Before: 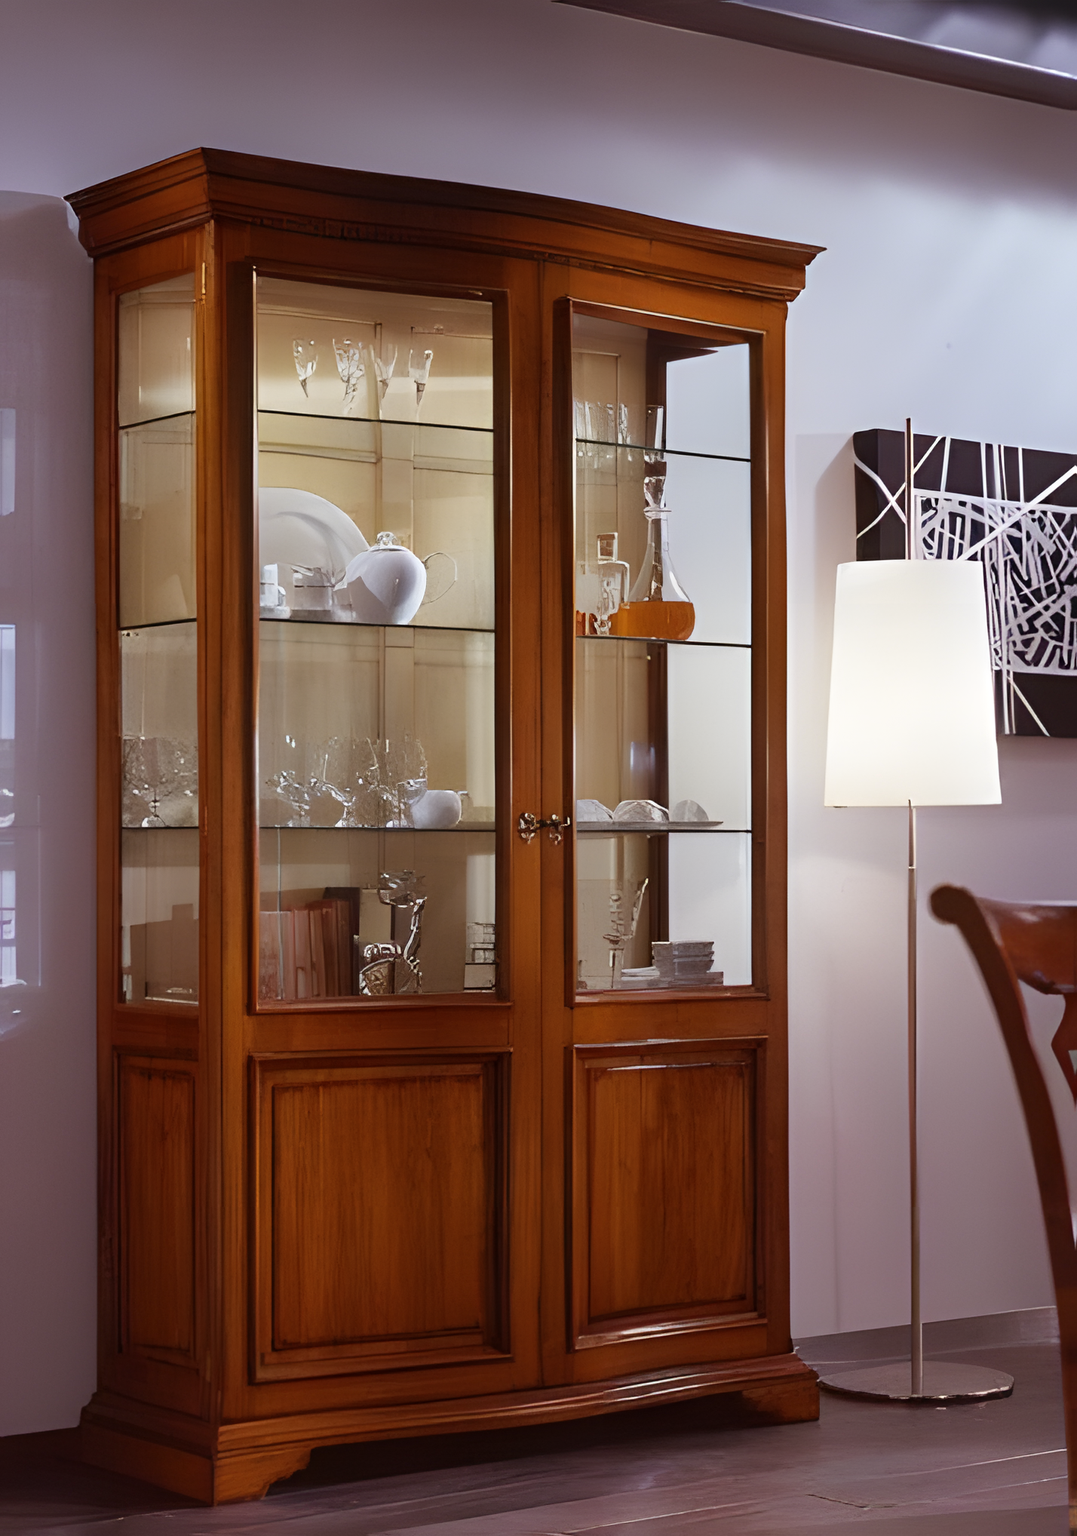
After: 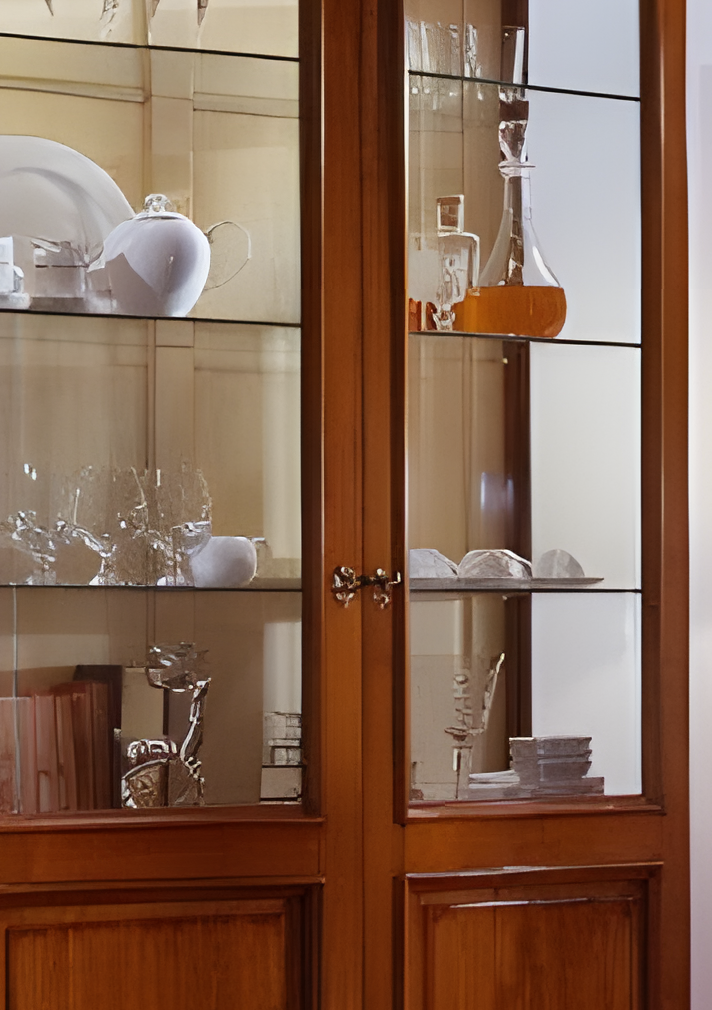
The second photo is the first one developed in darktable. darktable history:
crop: left 24.899%, top 25.124%, right 25.219%, bottom 25.22%
